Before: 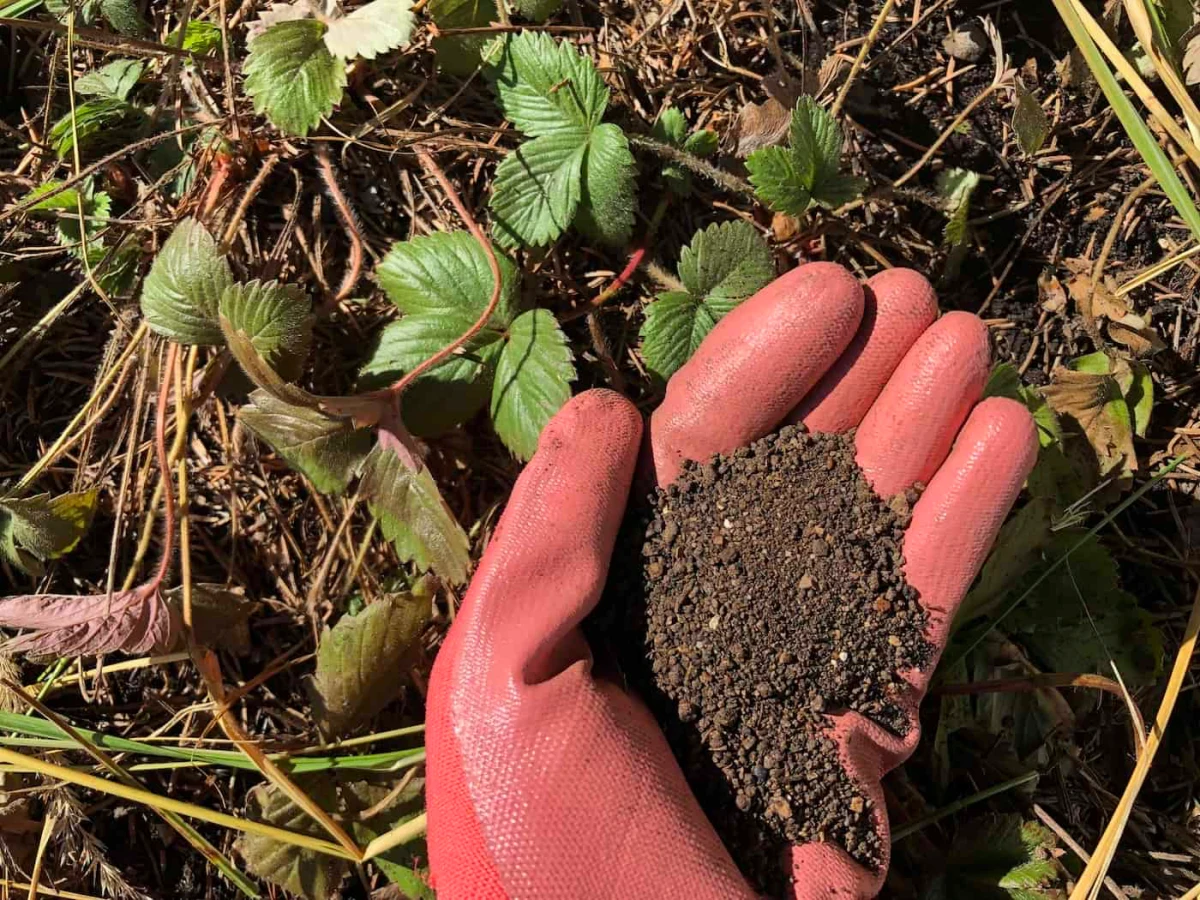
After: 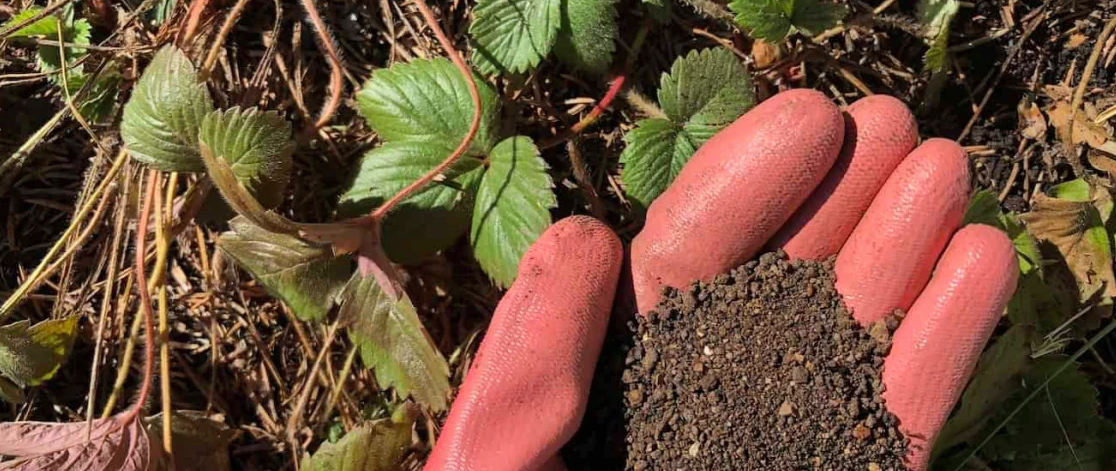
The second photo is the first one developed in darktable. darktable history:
crop: left 1.744%, top 19.225%, right 5.069%, bottom 28.357%
shadows and highlights: shadows 25, highlights -25
